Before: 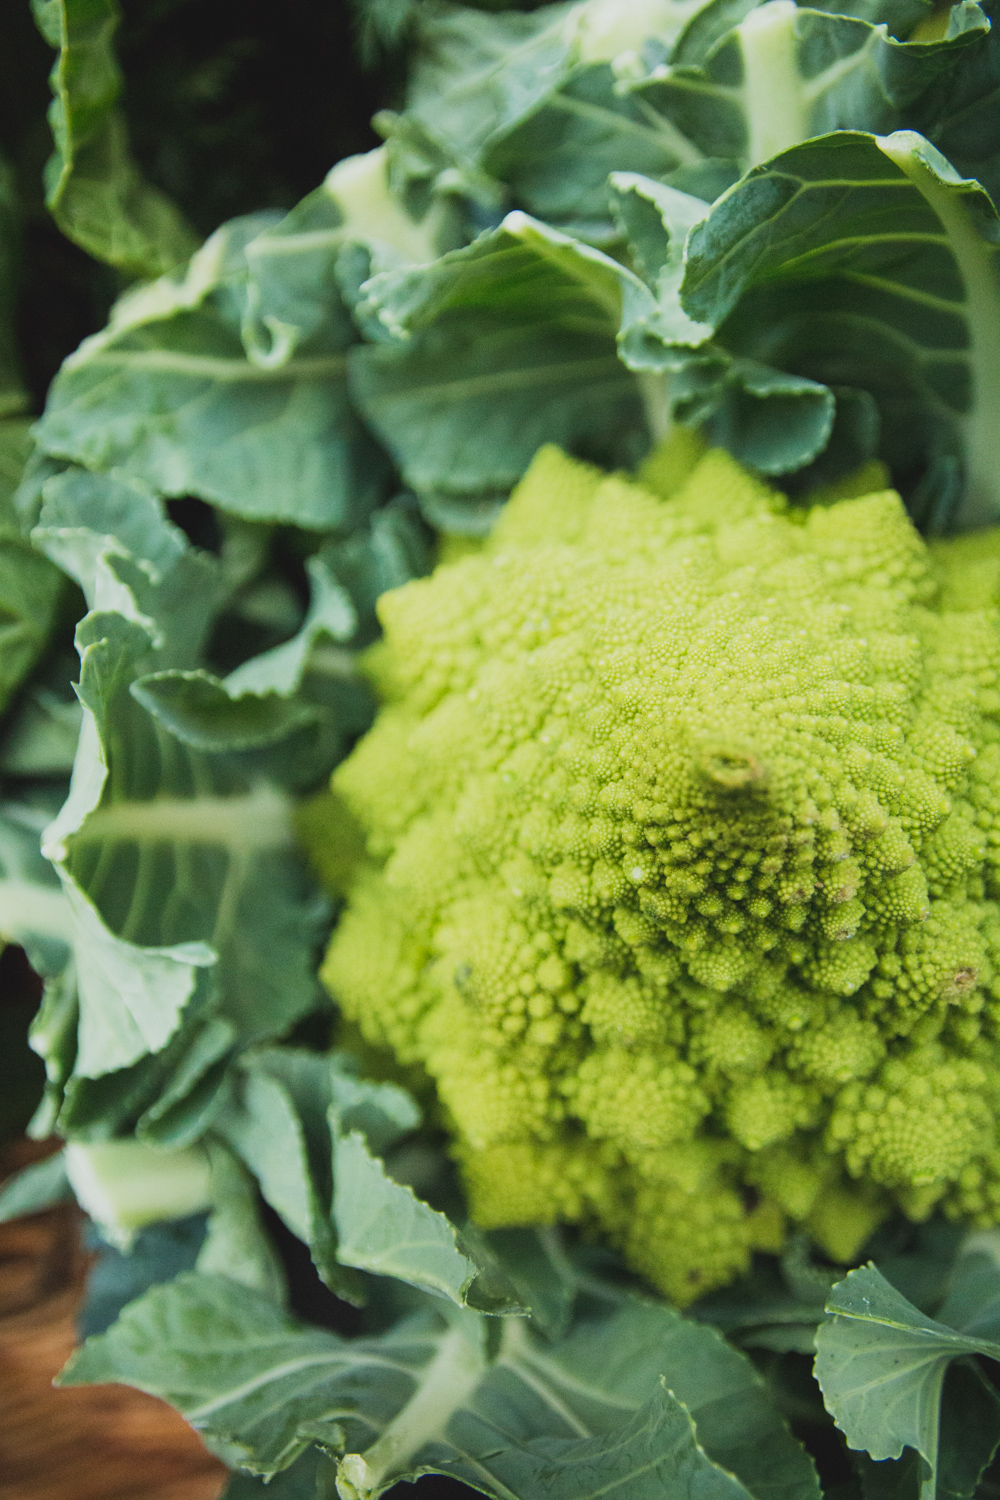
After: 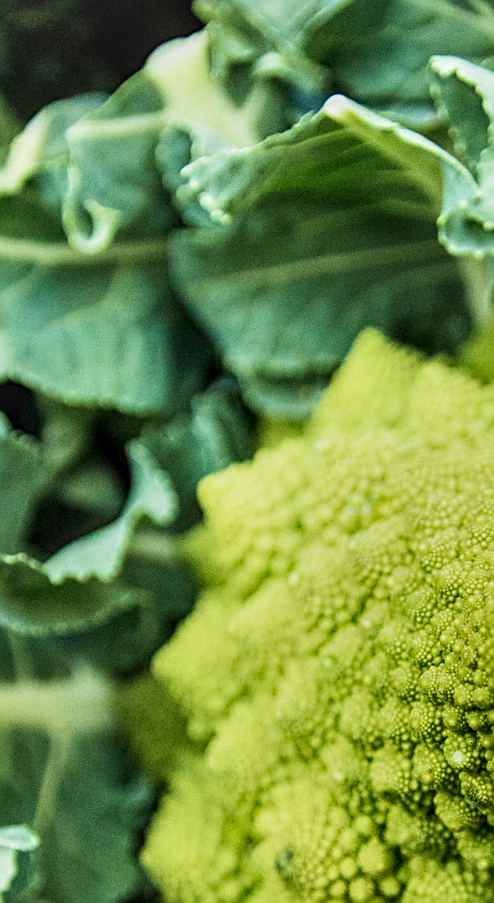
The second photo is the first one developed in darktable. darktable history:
crop: left 17.941%, top 7.735%, right 32.652%, bottom 32.032%
velvia: on, module defaults
shadows and highlights: shadows 75.77, highlights -60.81, soften with gaussian
local contrast: detail 154%
sharpen: radius 2.748
exposure: compensate exposure bias true, compensate highlight preservation false
